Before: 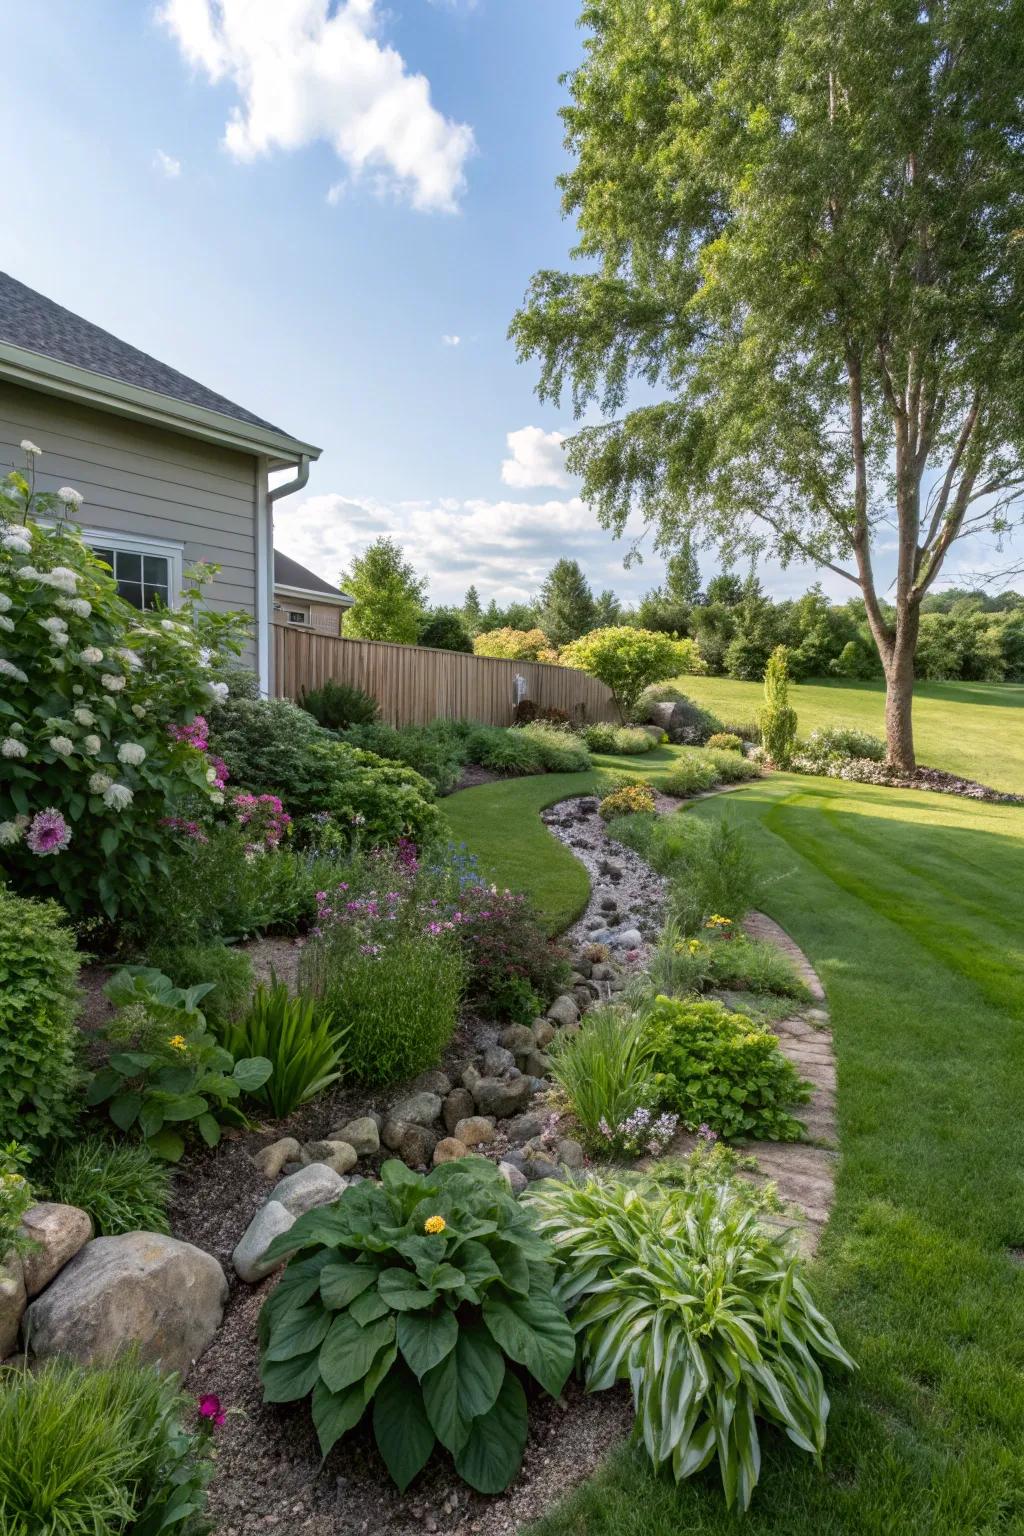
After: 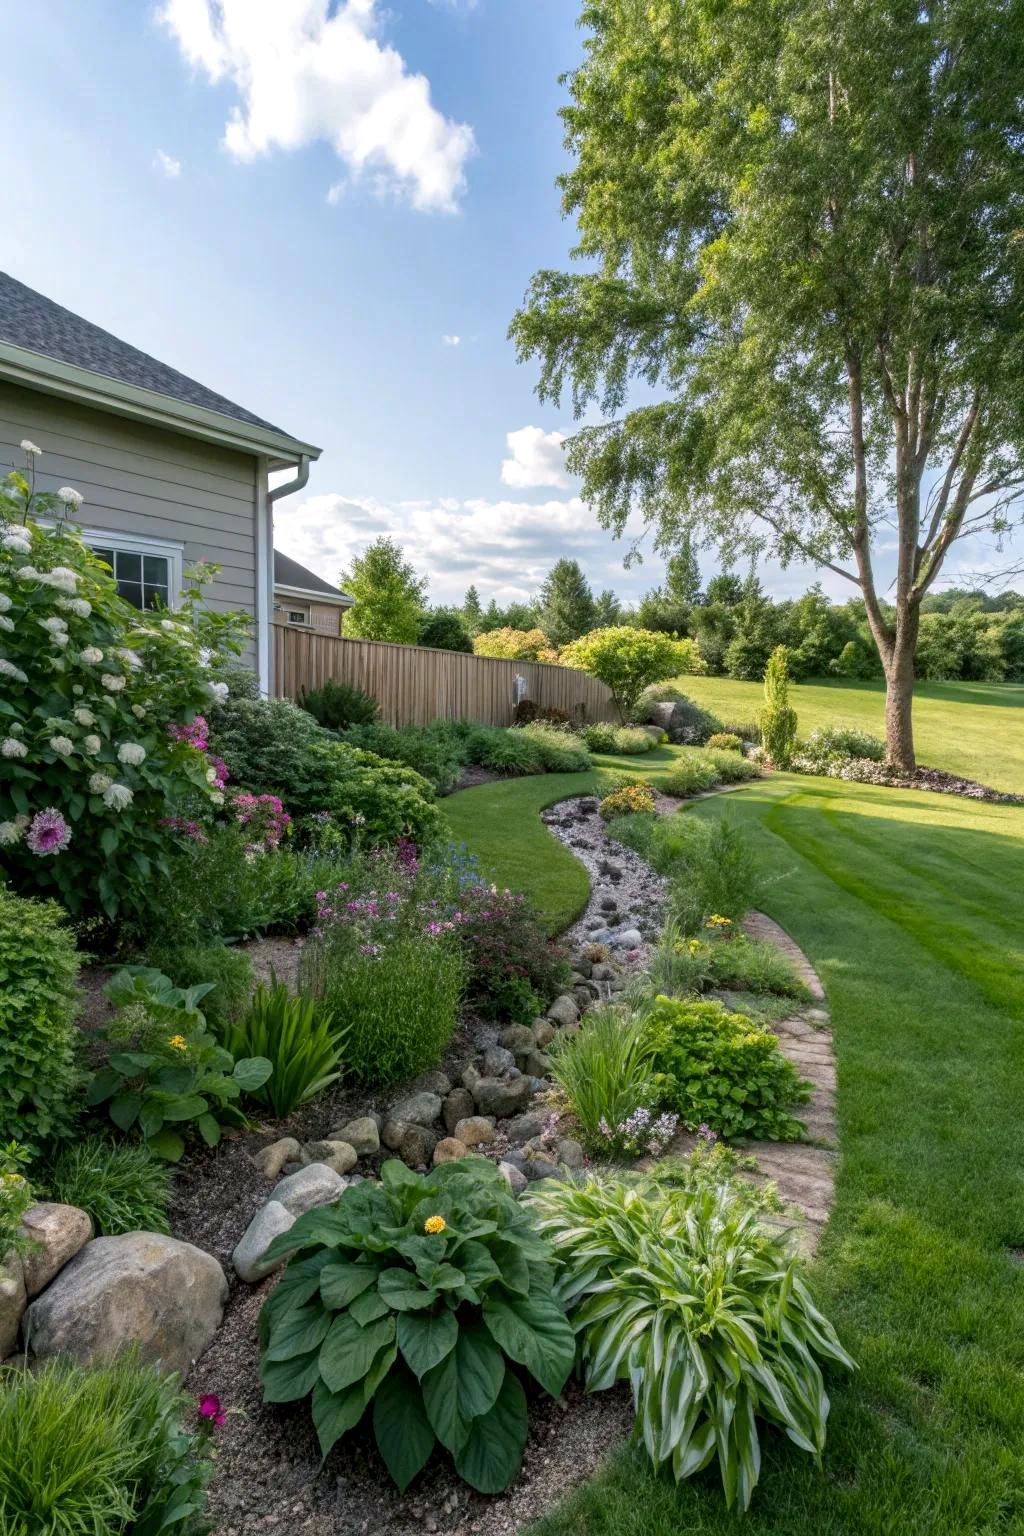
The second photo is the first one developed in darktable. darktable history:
color balance rgb: shadows lift › chroma 2.035%, shadows lift › hue 214.6°, perceptual saturation grading › global saturation 0.943%, global vibrance 10.703%
local contrast: highlights 100%, shadows 100%, detail 119%, midtone range 0.2
